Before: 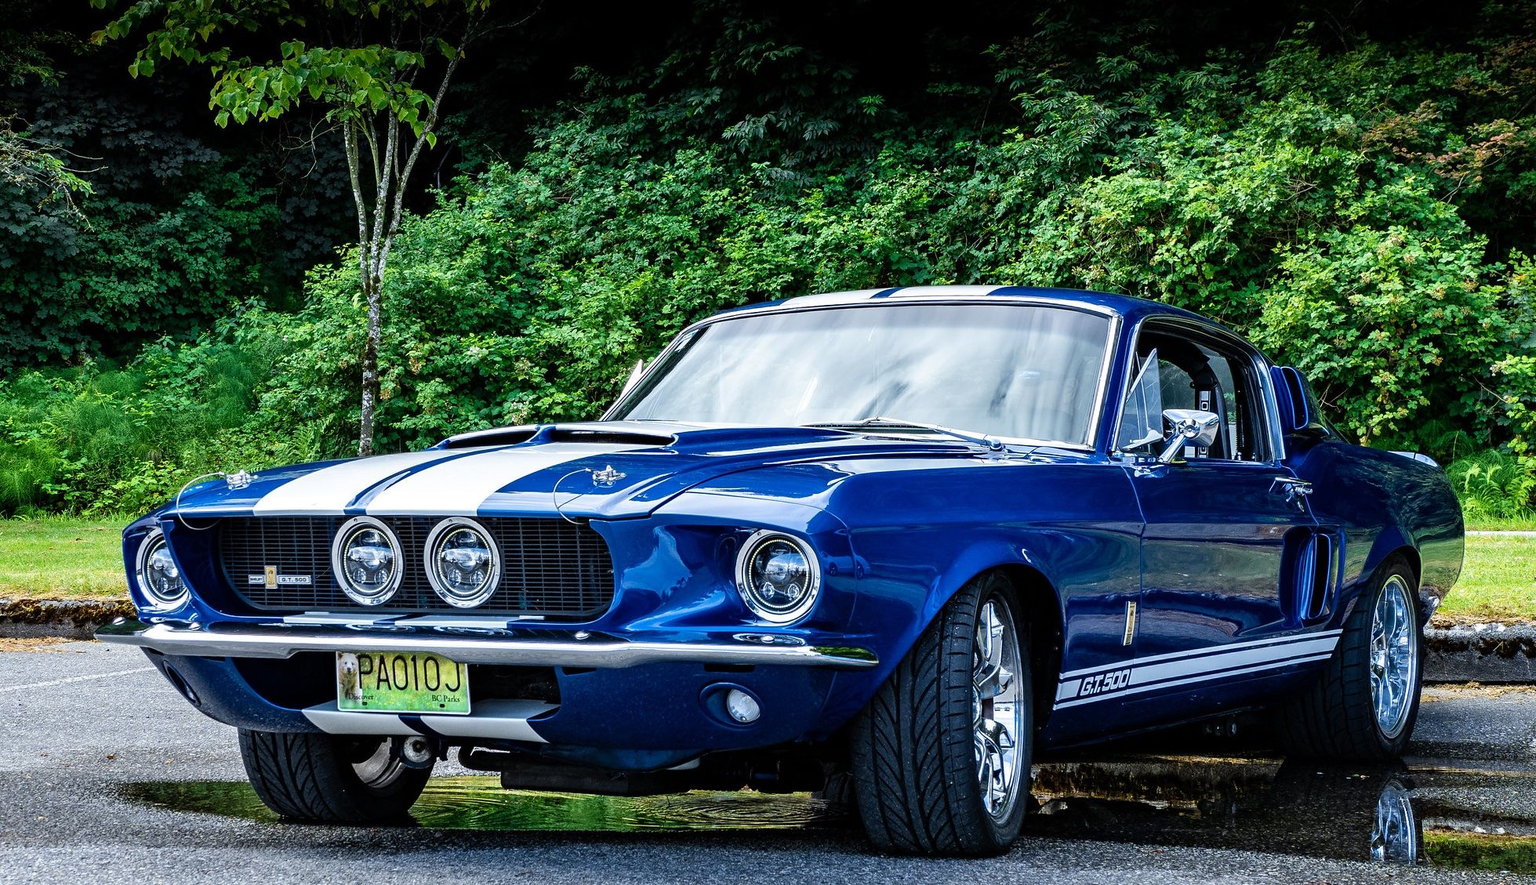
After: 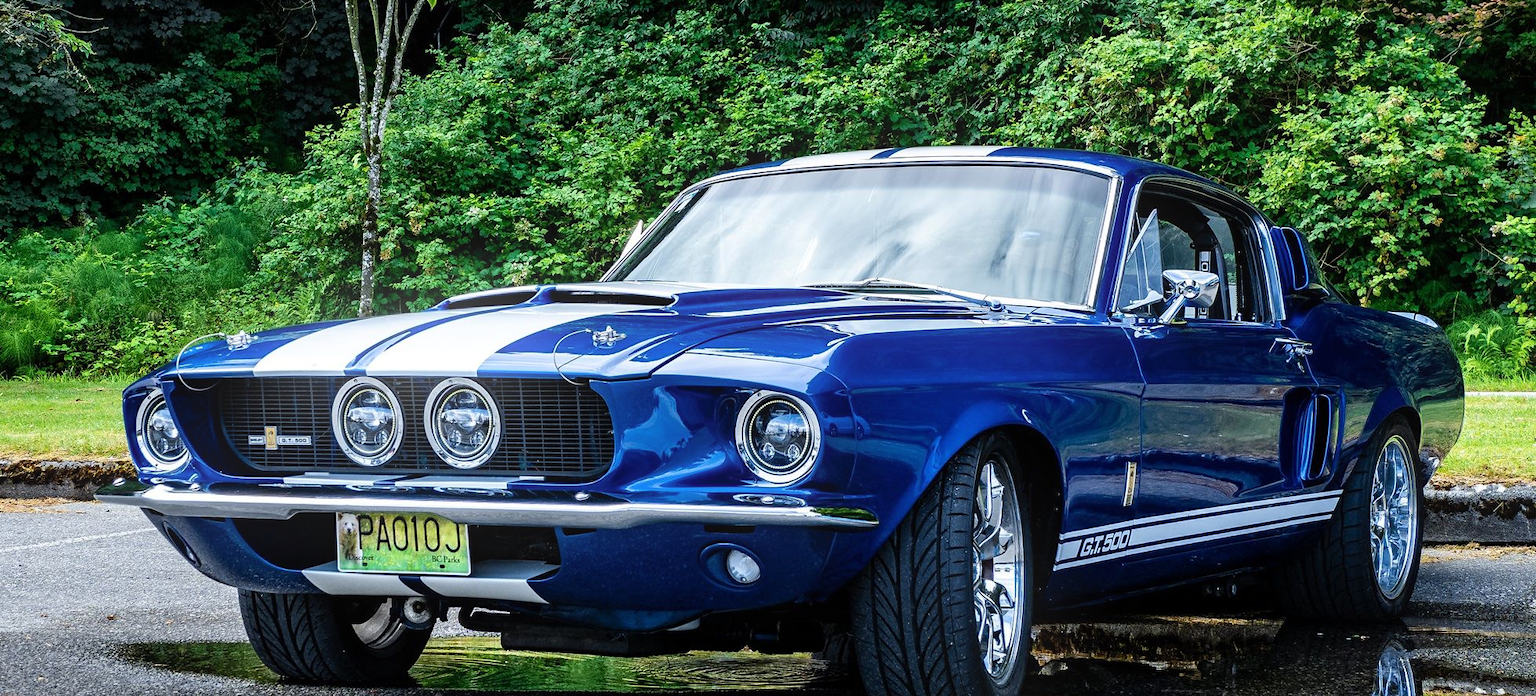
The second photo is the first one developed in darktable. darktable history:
crop and rotate: top 15.774%, bottom 5.506%
bloom: size 13.65%, threshold 98.39%, strength 4.82%
